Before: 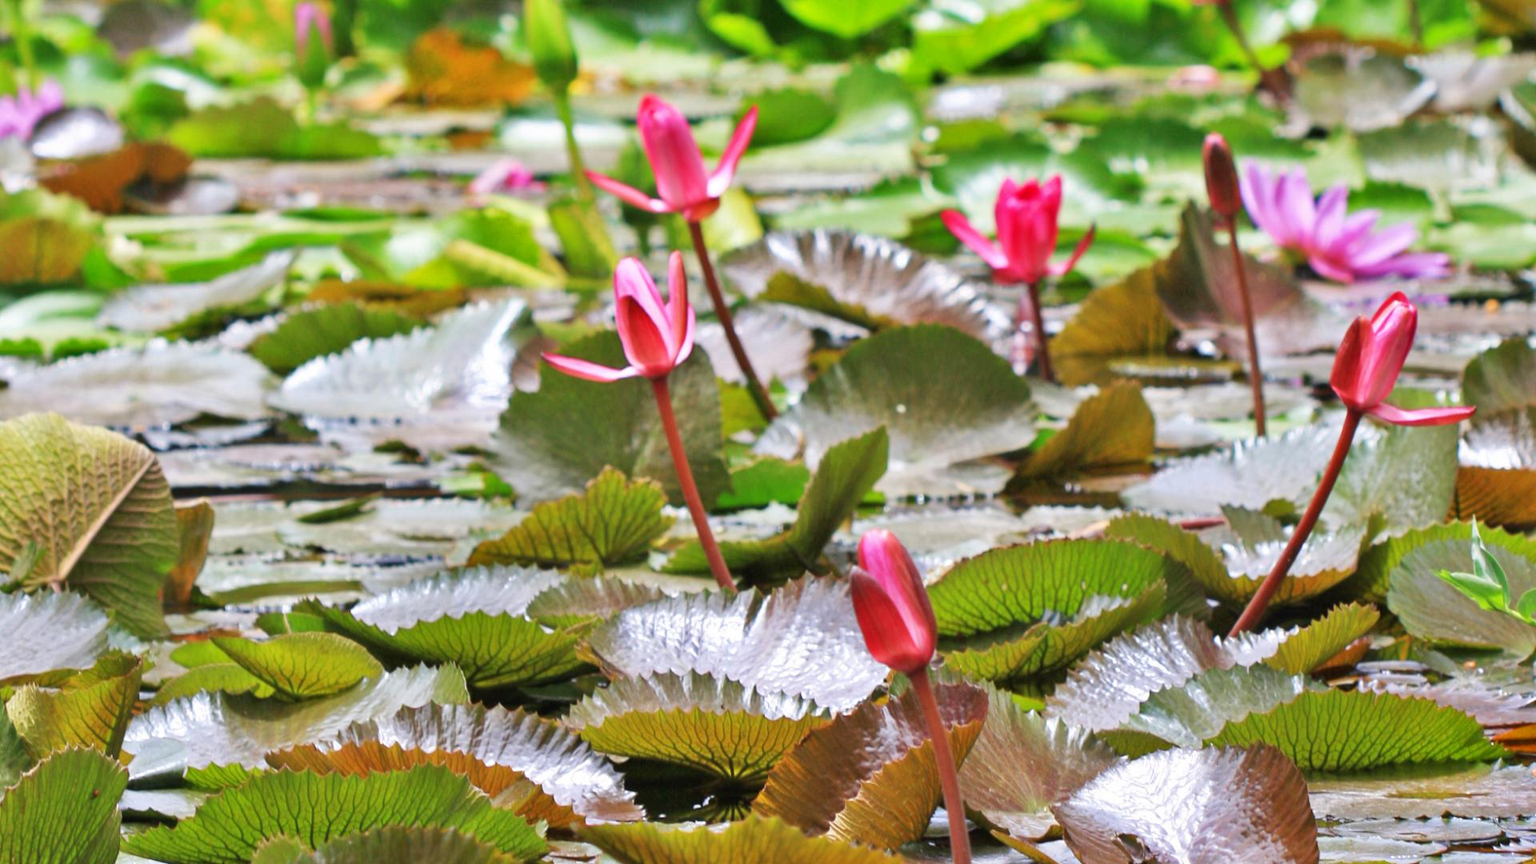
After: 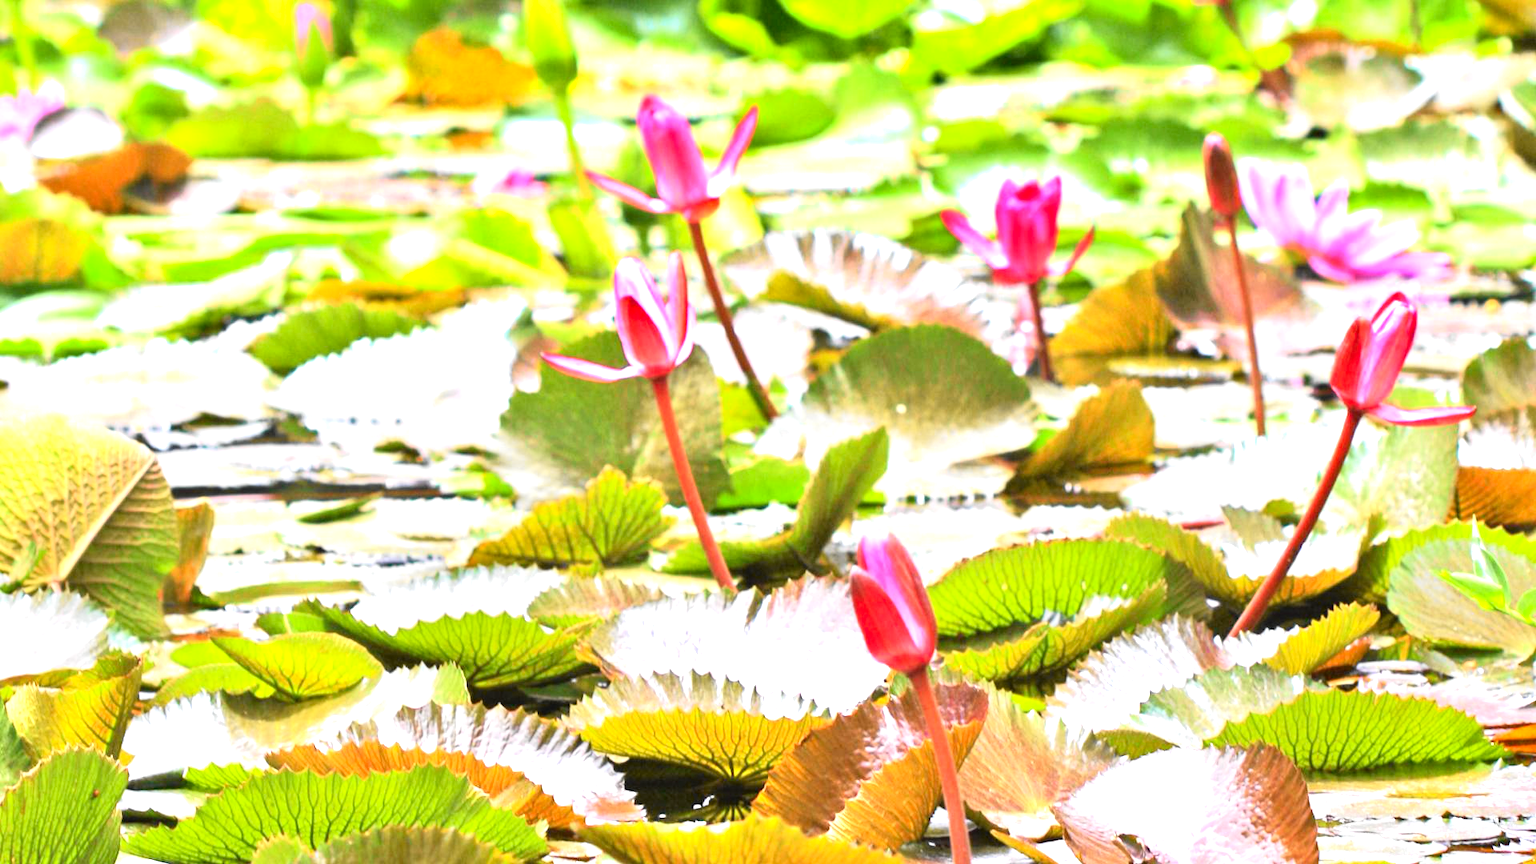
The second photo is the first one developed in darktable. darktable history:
exposure: black level correction 0, exposure 1.379 EV, compensate exposure bias true, compensate highlight preservation false
tone curve: curves: ch0 [(0, 0.008) (0.107, 0.083) (0.283, 0.287) (0.461, 0.498) (0.64, 0.691) (0.822, 0.869) (0.998, 0.978)]; ch1 [(0, 0) (0.323, 0.339) (0.438, 0.422) (0.473, 0.487) (0.502, 0.502) (0.527, 0.53) (0.561, 0.583) (0.608, 0.629) (0.669, 0.704) (0.859, 0.899) (1, 1)]; ch2 [(0, 0) (0.33, 0.347) (0.421, 0.456) (0.473, 0.498) (0.502, 0.504) (0.522, 0.524) (0.549, 0.567) (0.585, 0.627) (0.676, 0.724) (1, 1)], color space Lab, independent channels, preserve colors none
